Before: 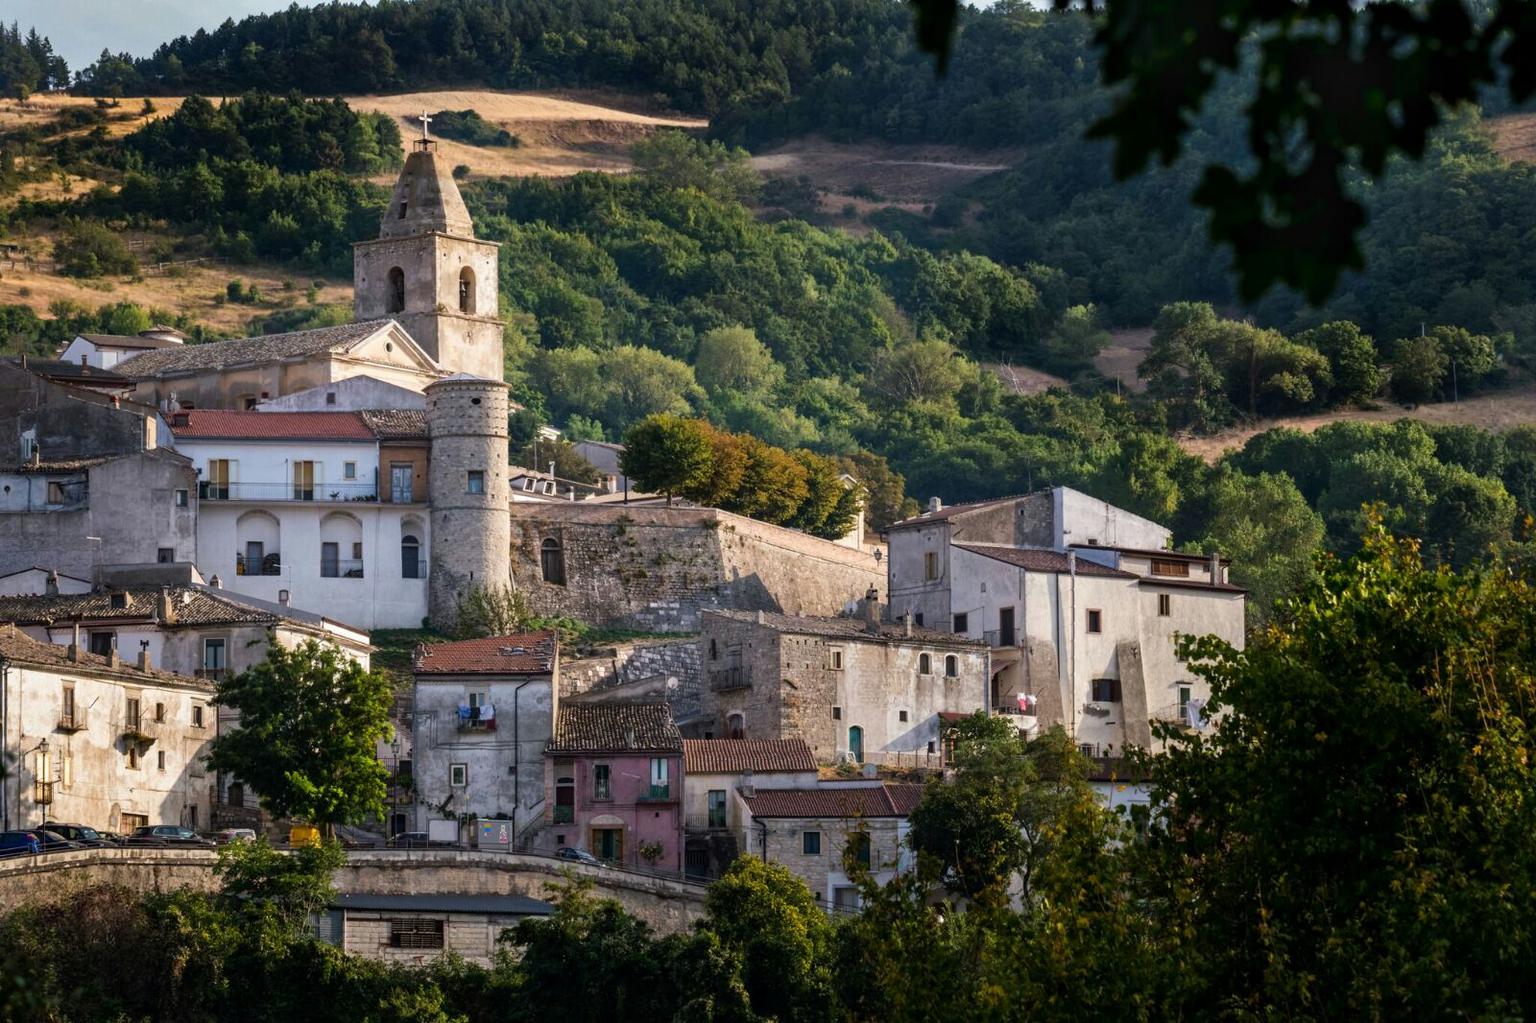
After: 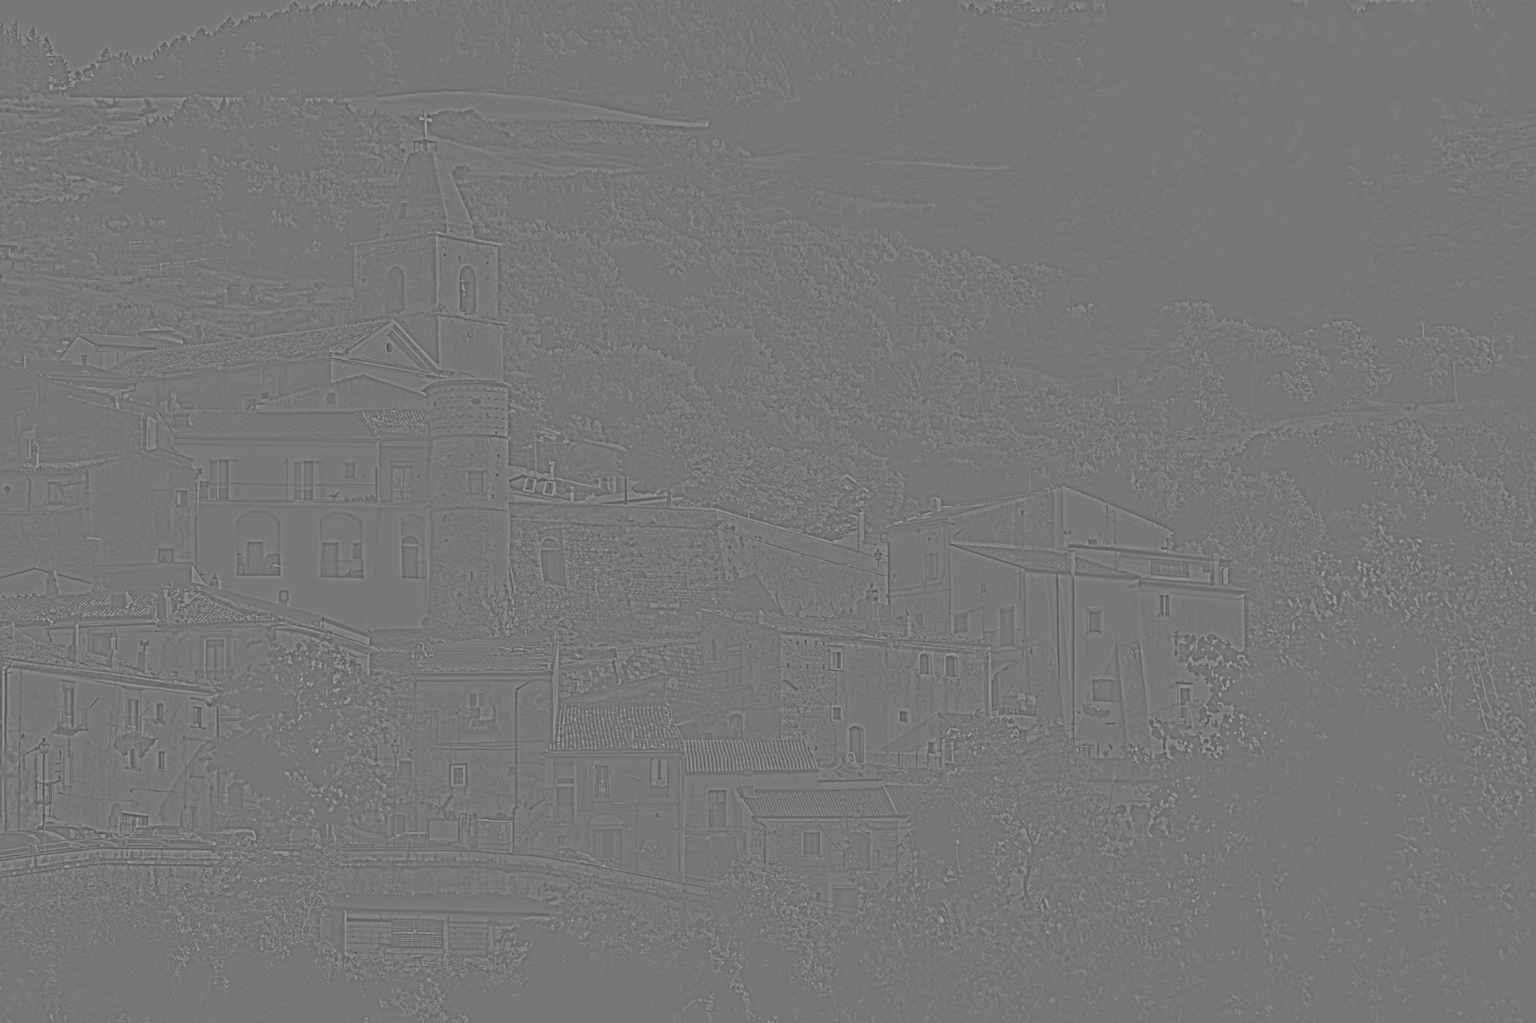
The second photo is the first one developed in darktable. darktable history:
vibrance: vibrance 10%
highpass: sharpness 9.84%, contrast boost 9.94%
